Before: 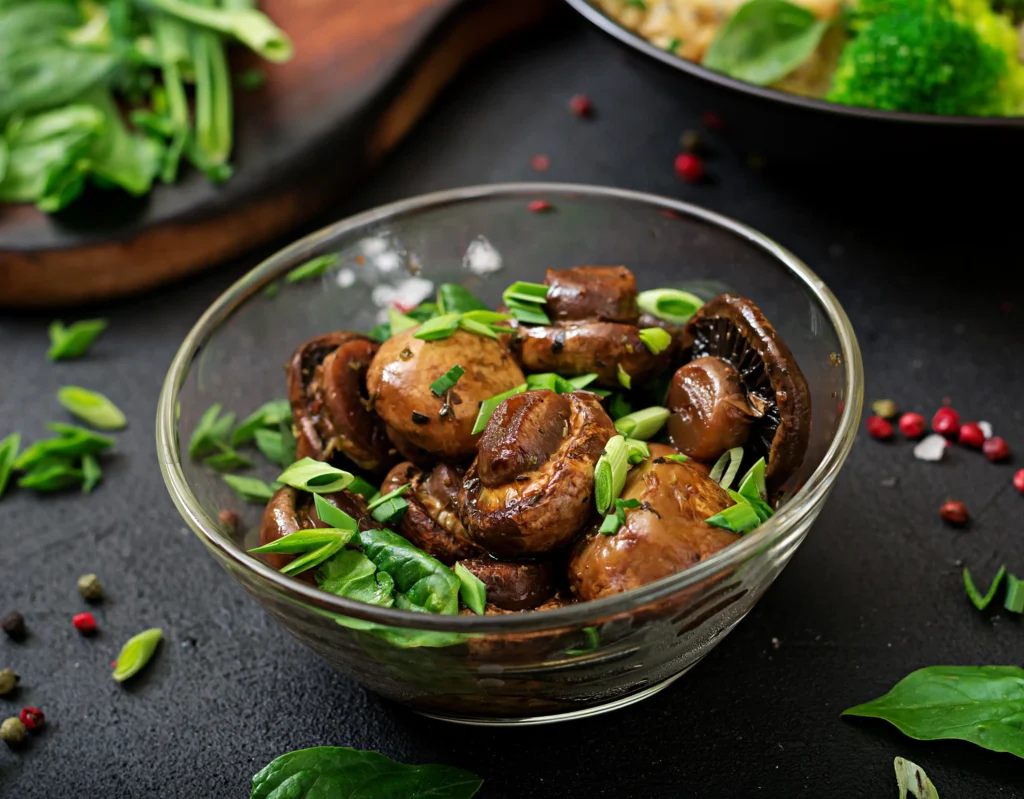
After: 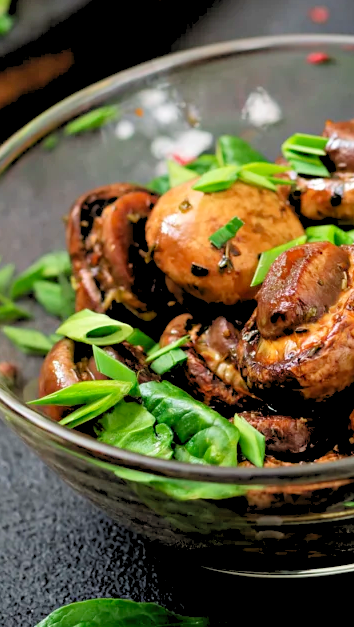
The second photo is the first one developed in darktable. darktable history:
levels: levels [0.093, 0.434, 0.988]
crop and rotate: left 21.609%, top 18.552%, right 43.742%, bottom 2.969%
